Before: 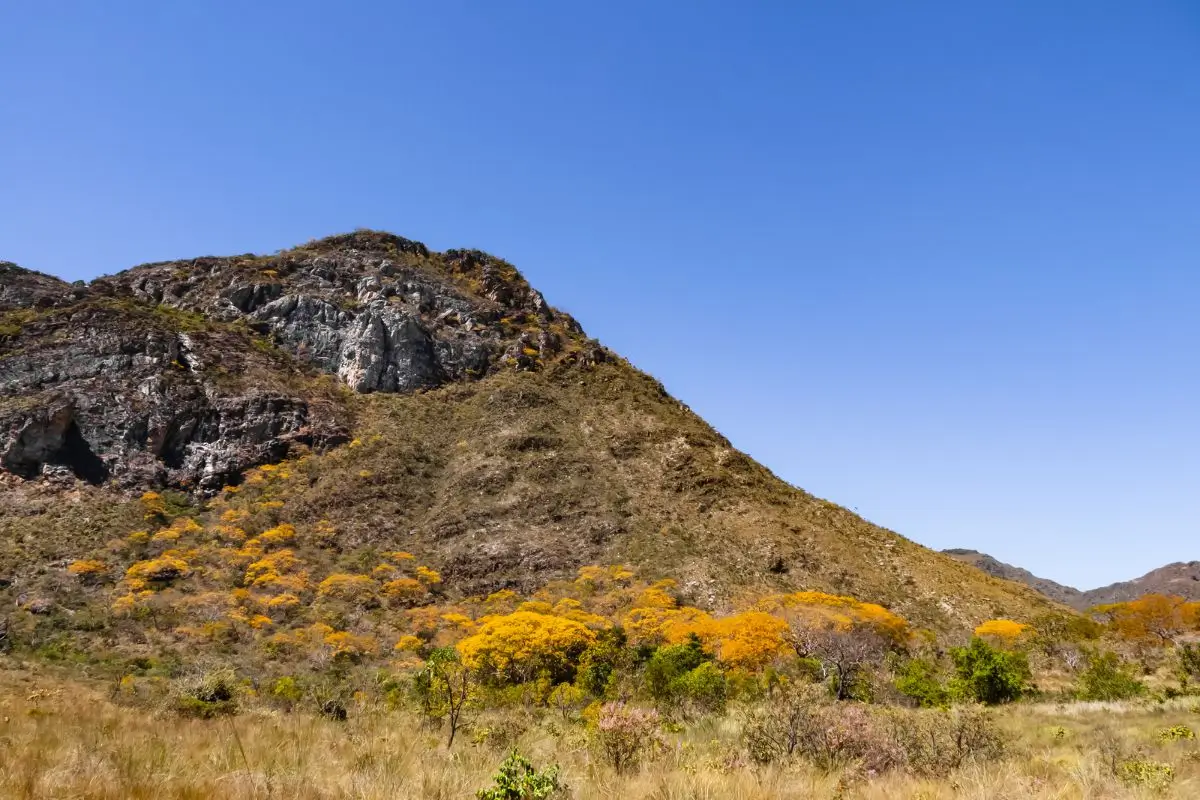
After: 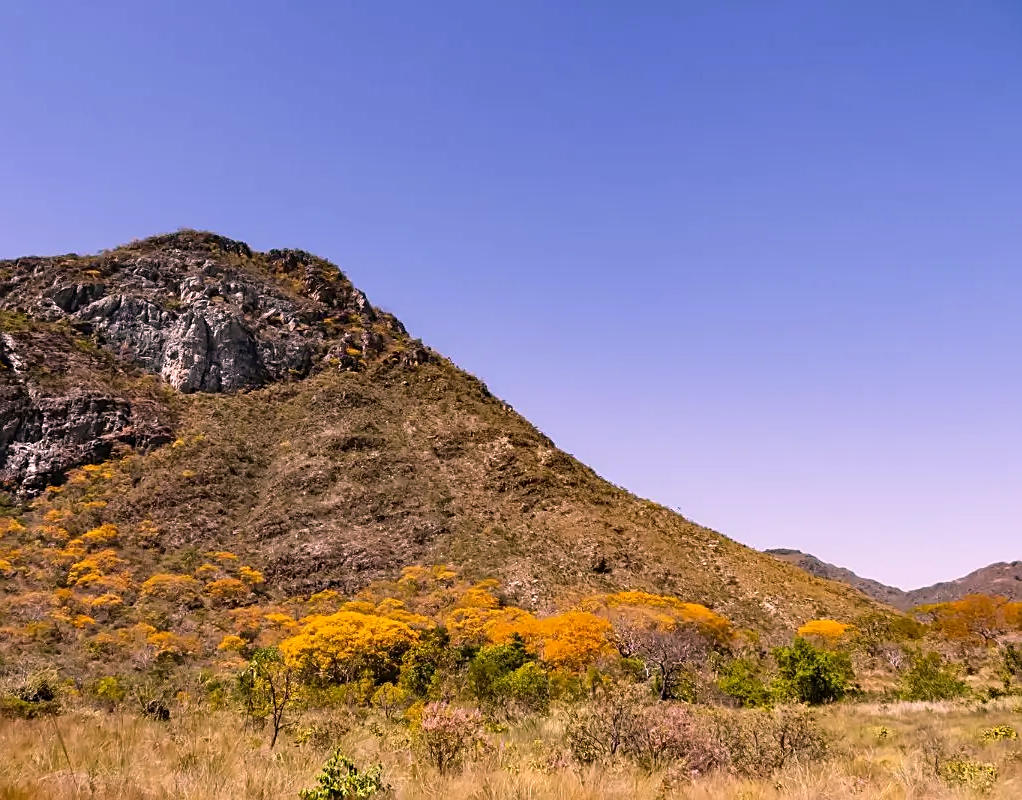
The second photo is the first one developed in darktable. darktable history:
sharpen: on, module defaults
color correction: highlights a* 14.53, highlights b* 4.76
crop and rotate: left 14.791%
